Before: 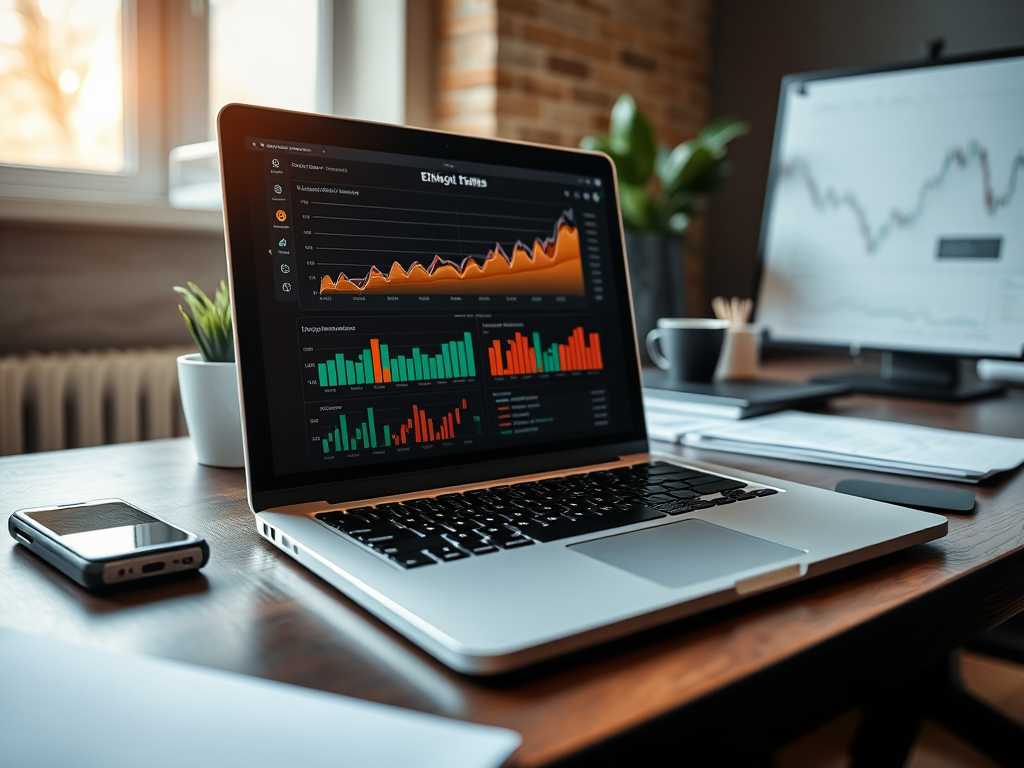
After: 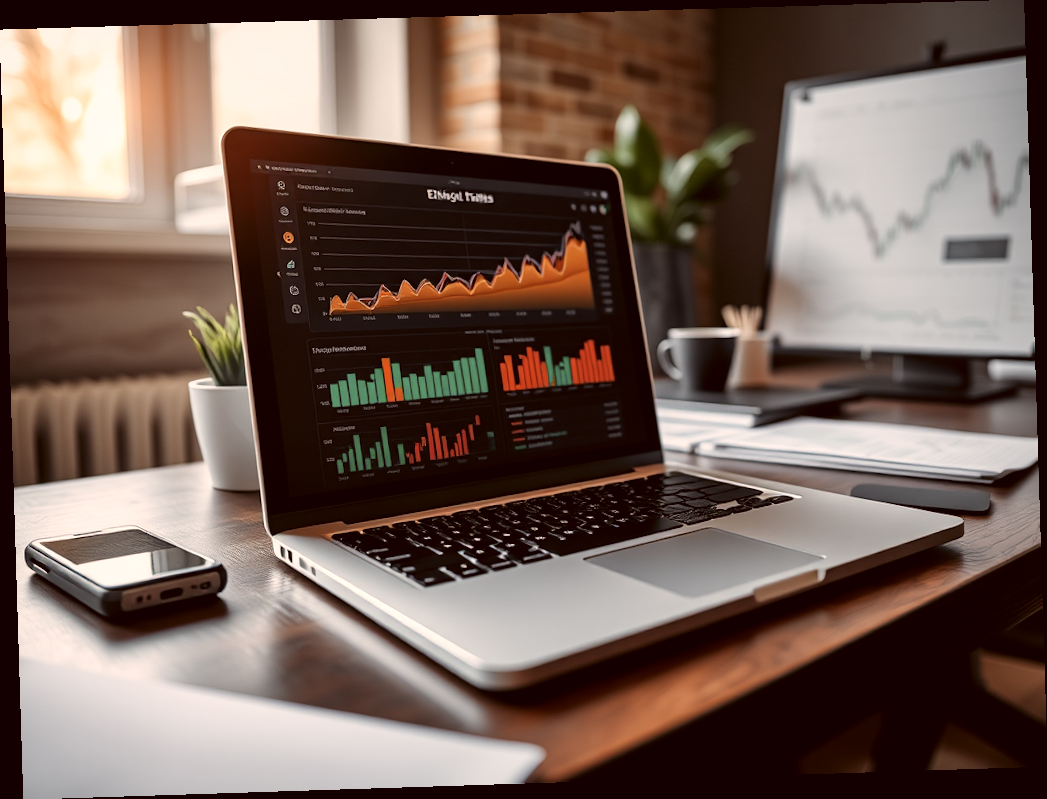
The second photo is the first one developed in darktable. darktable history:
color correction: highlights a* 10.21, highlights b* 9.79, shadows a* 8.61, shadows b* 7.88, saturation 0.8
rotate and perspective: rotation -1.77°, lens shift (horizontal) 0.004, automatic cropping off
local contrast: mode bilateral grid, contrast 20, coarseness 50, detail 120%, midtone range 0.2
